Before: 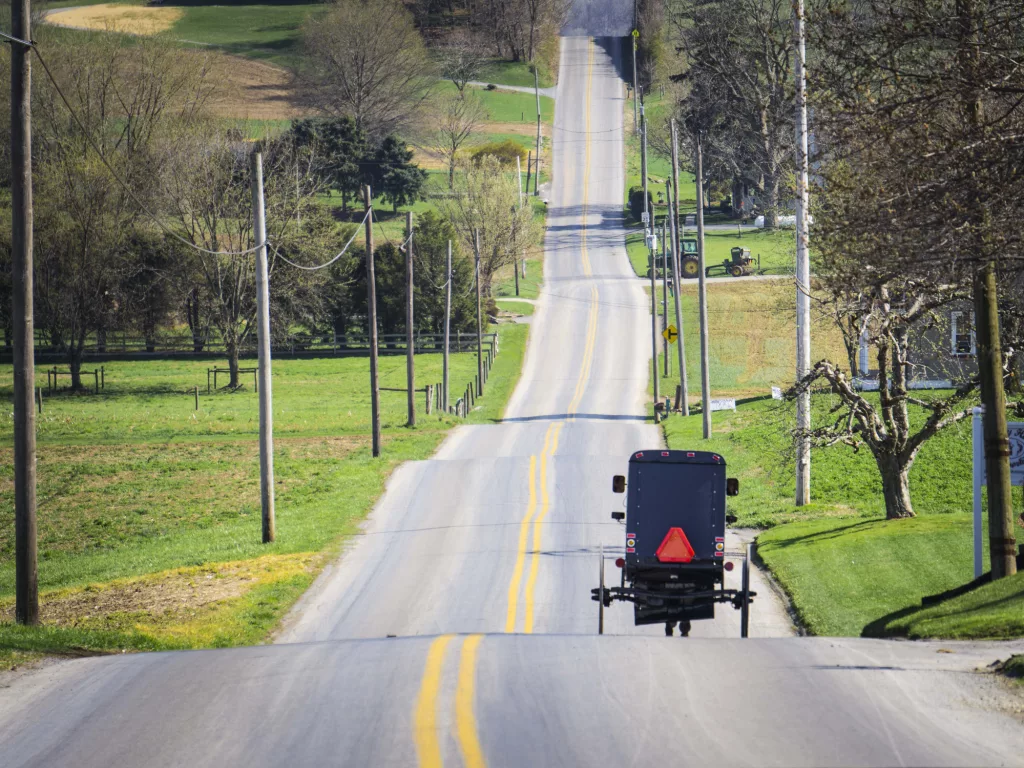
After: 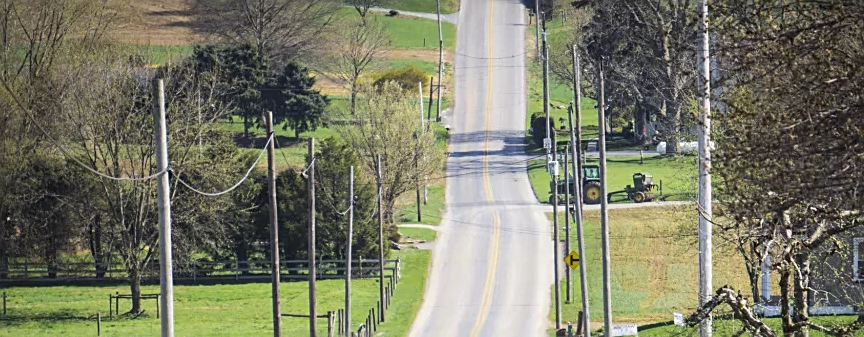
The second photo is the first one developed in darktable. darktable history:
crop and rotate: left 9.627%, top 9.7%, right 5.953%, bottom 46.321%
sharpen: on, module defaults
